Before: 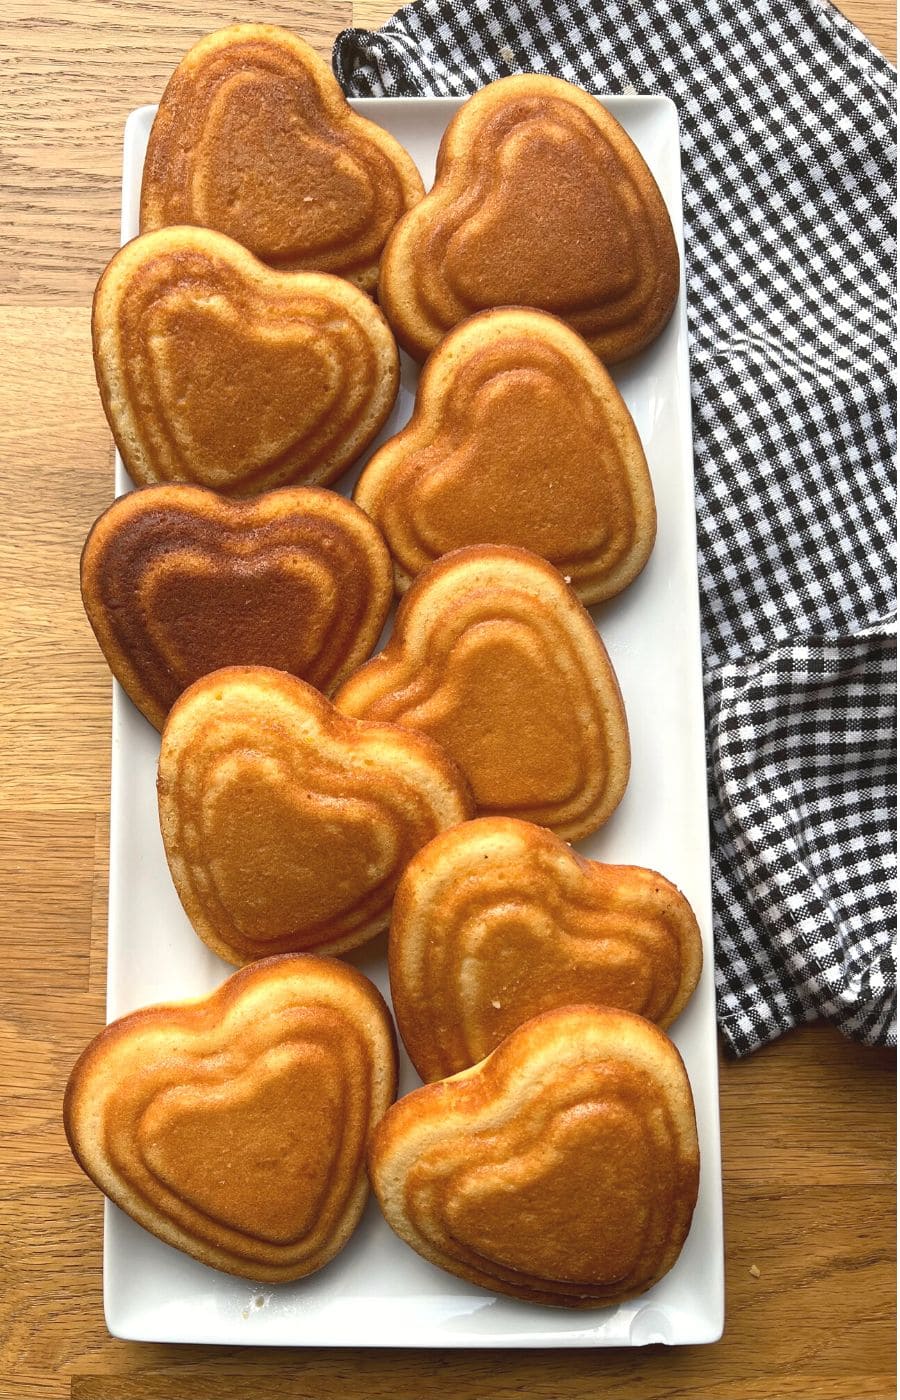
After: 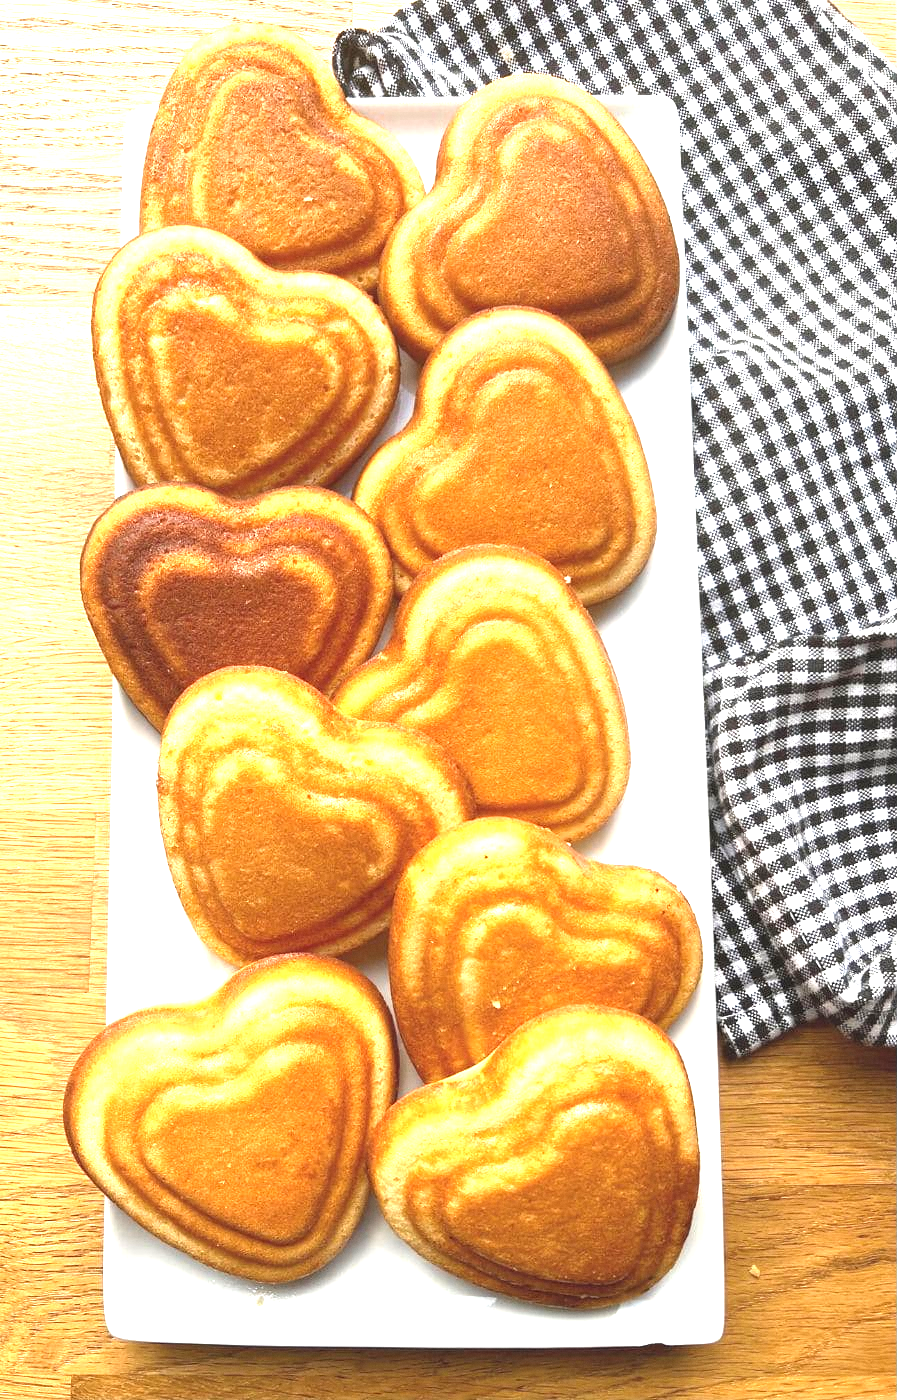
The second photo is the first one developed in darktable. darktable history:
exposure: black level correction 0, exposure 1.5 EV, compensate highlight preservation false
grain: coarseness 14.57 ISO, strength 8.8%
